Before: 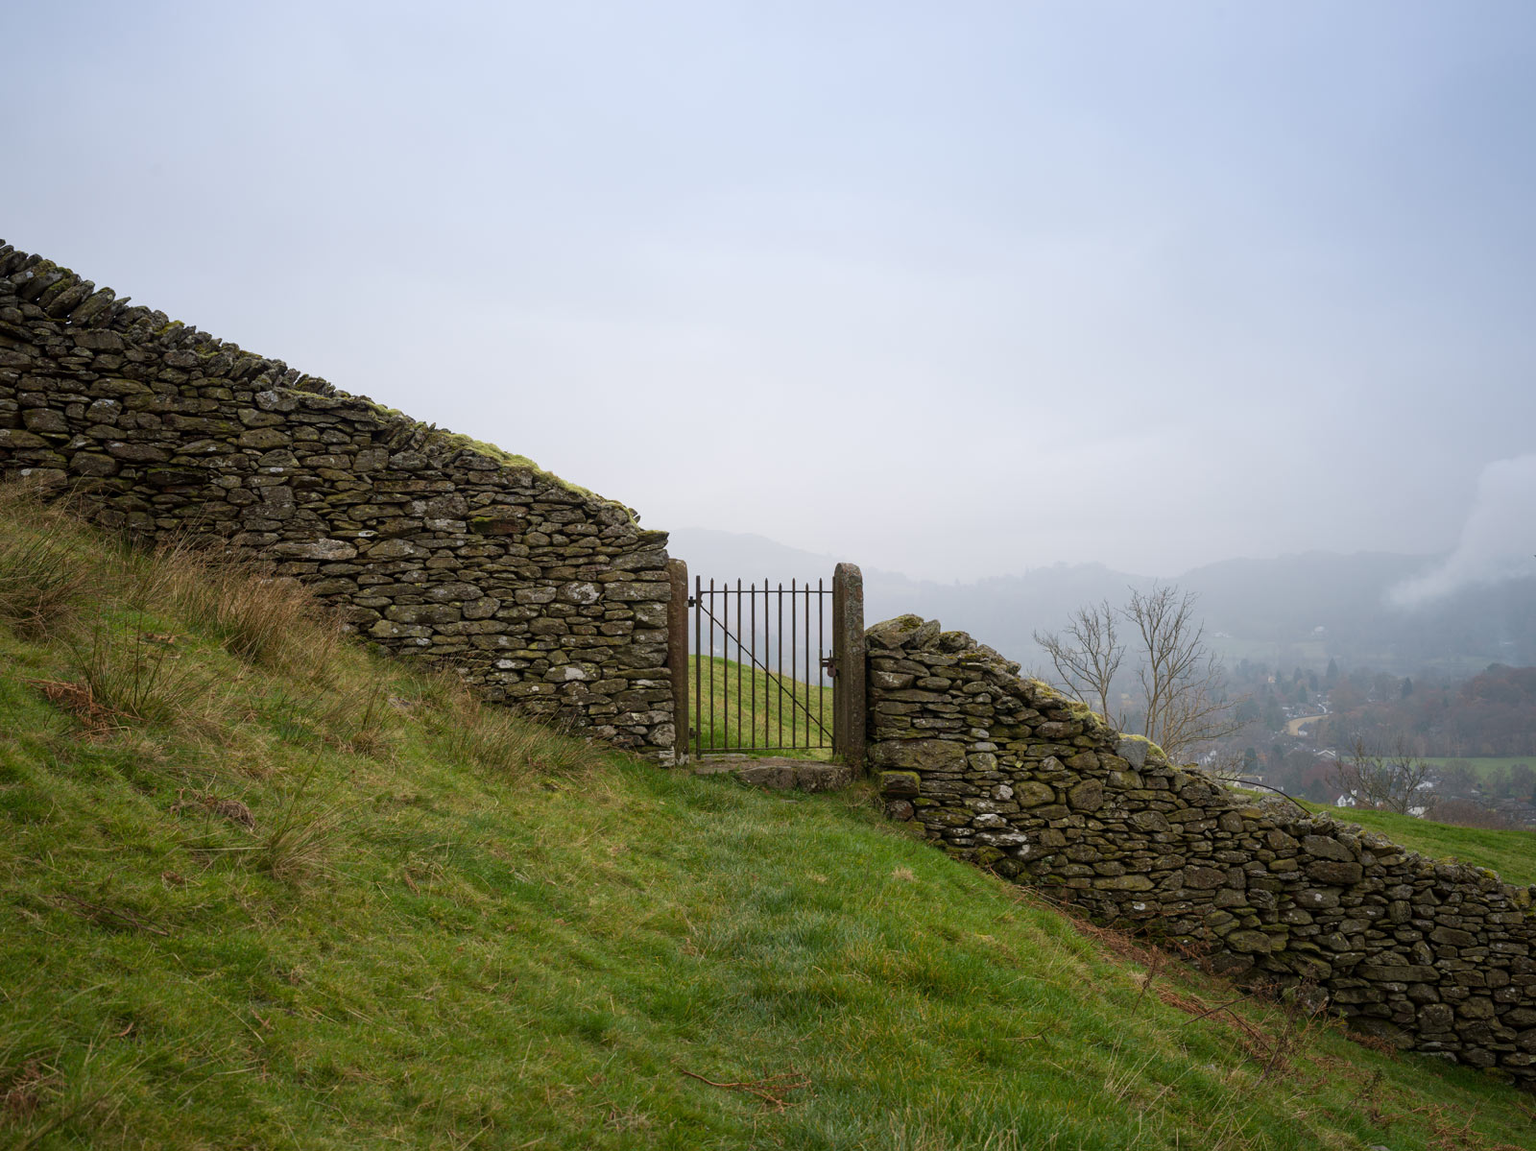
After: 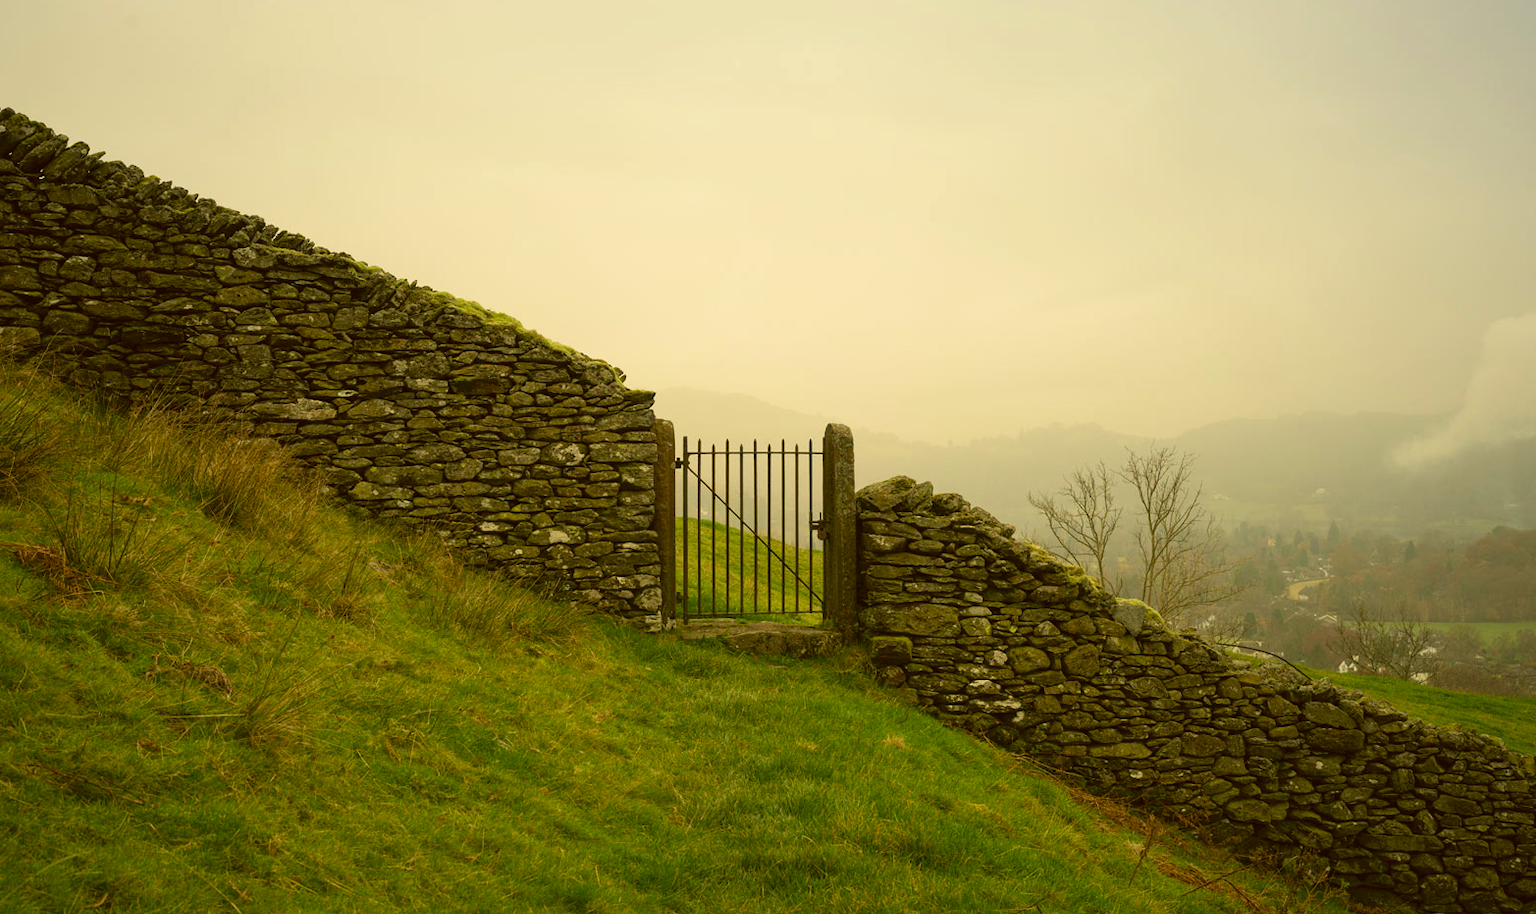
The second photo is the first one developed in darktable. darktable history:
color correction: highlights a* 0.089, highlights b* 29.53, shadows a* -0.256, shadows b* 21.59
velvia: strength 44.39%
crop and rotate: left 1.851%, top 12.96%, right 0.287%, bottom 9.308%
